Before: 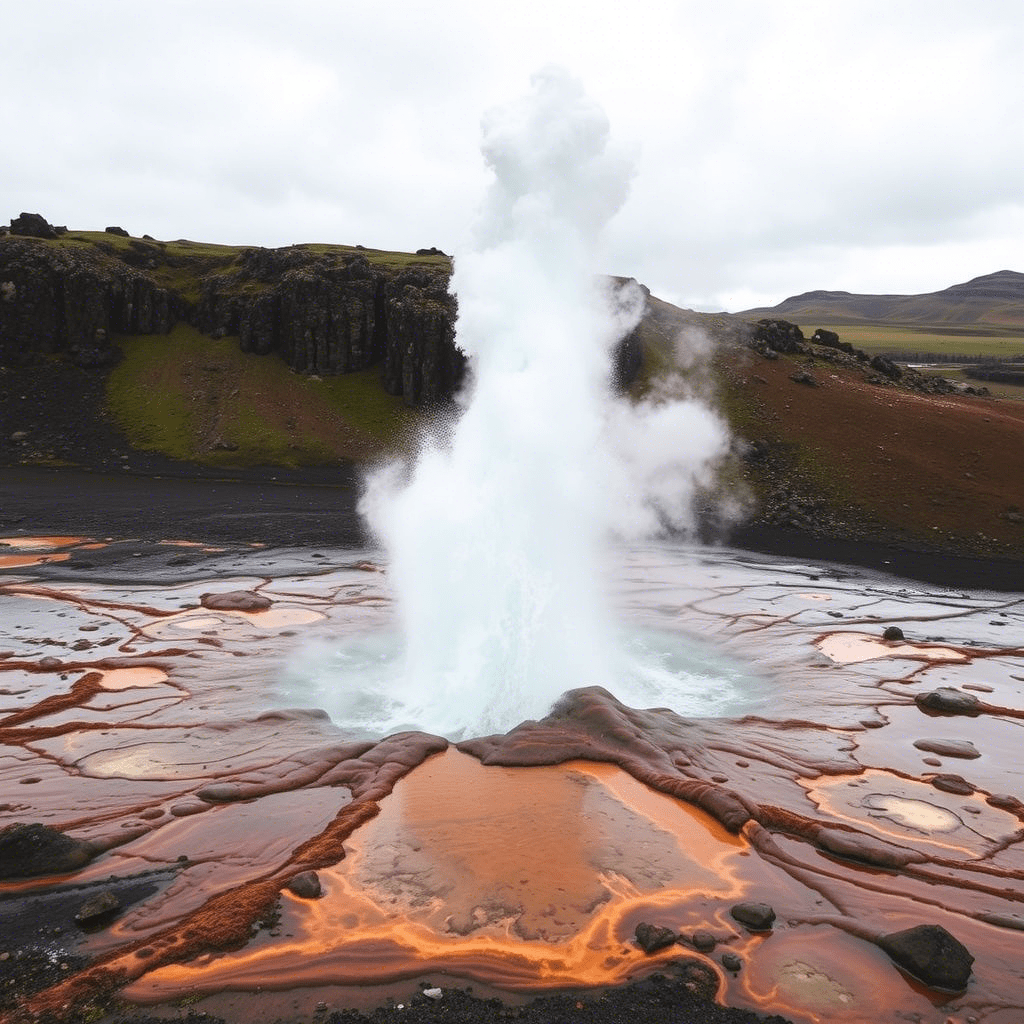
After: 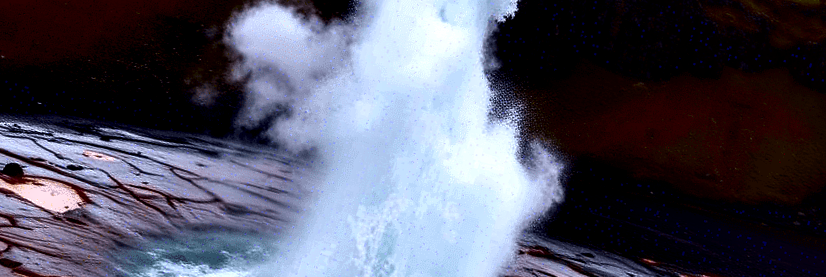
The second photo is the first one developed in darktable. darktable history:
white balance: red 0.984, blue 1.059
crop and rotate: angle 16.12°, top 30.835%, bottom 35.653%
contrast brightness saturation: brightness -1, saturation 1
local contrast: highlights 80%, shadows 57%, detail 175%, midtone range 0.602
shadows and highlights: shadows 37.27, highlights -28.18, soften with gaussian
